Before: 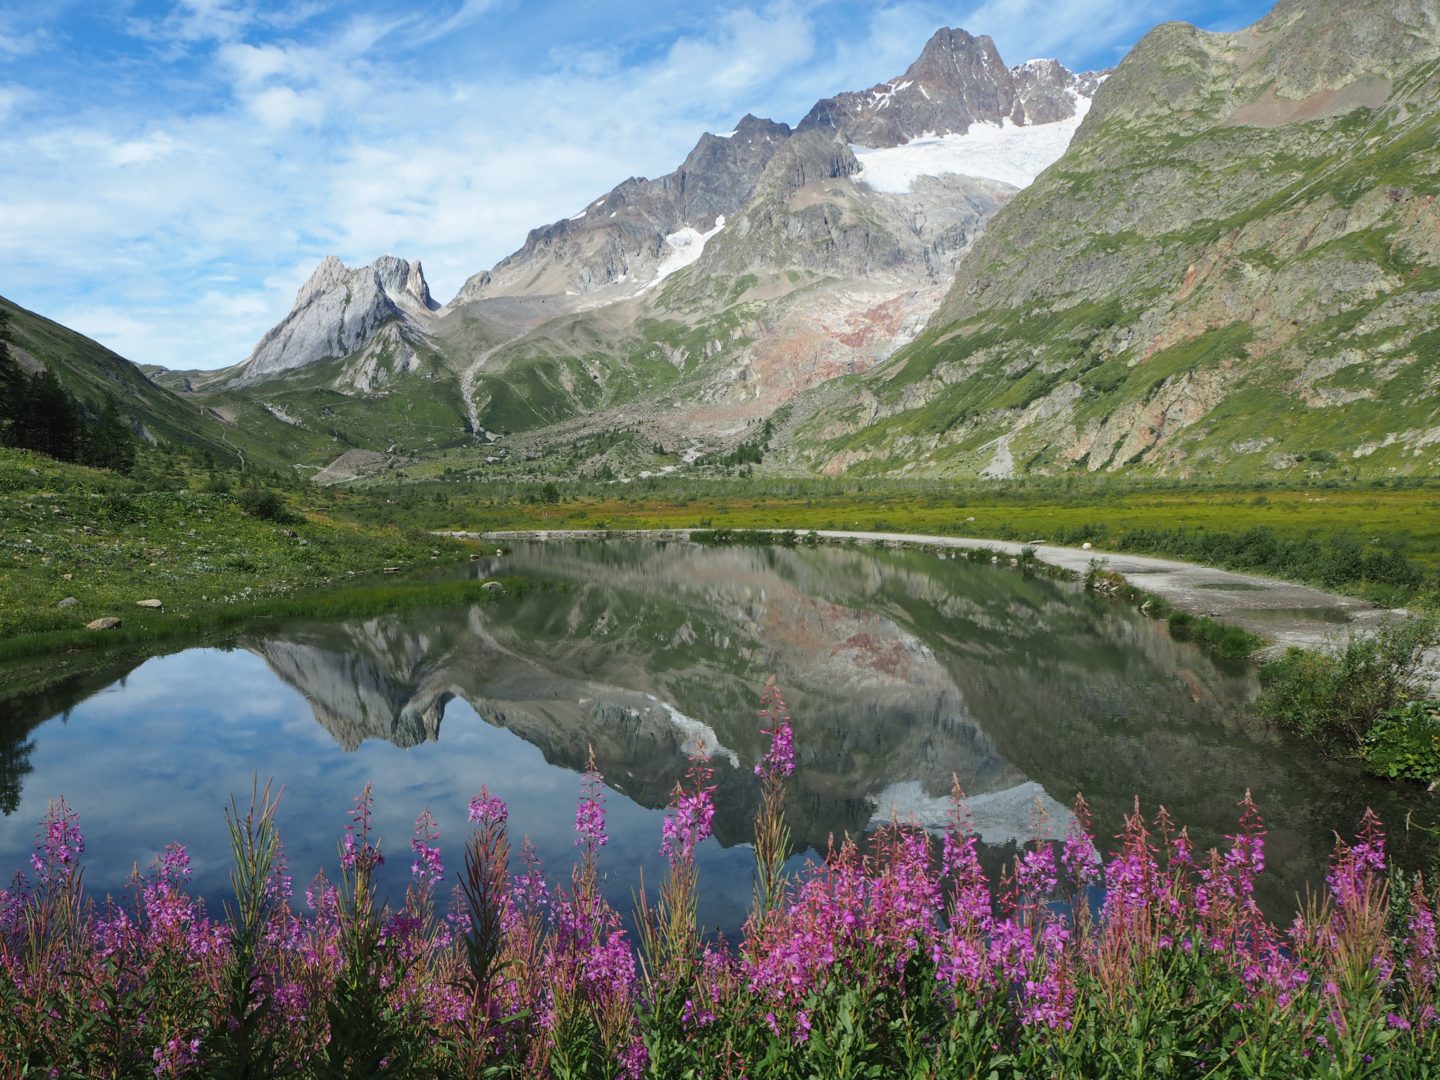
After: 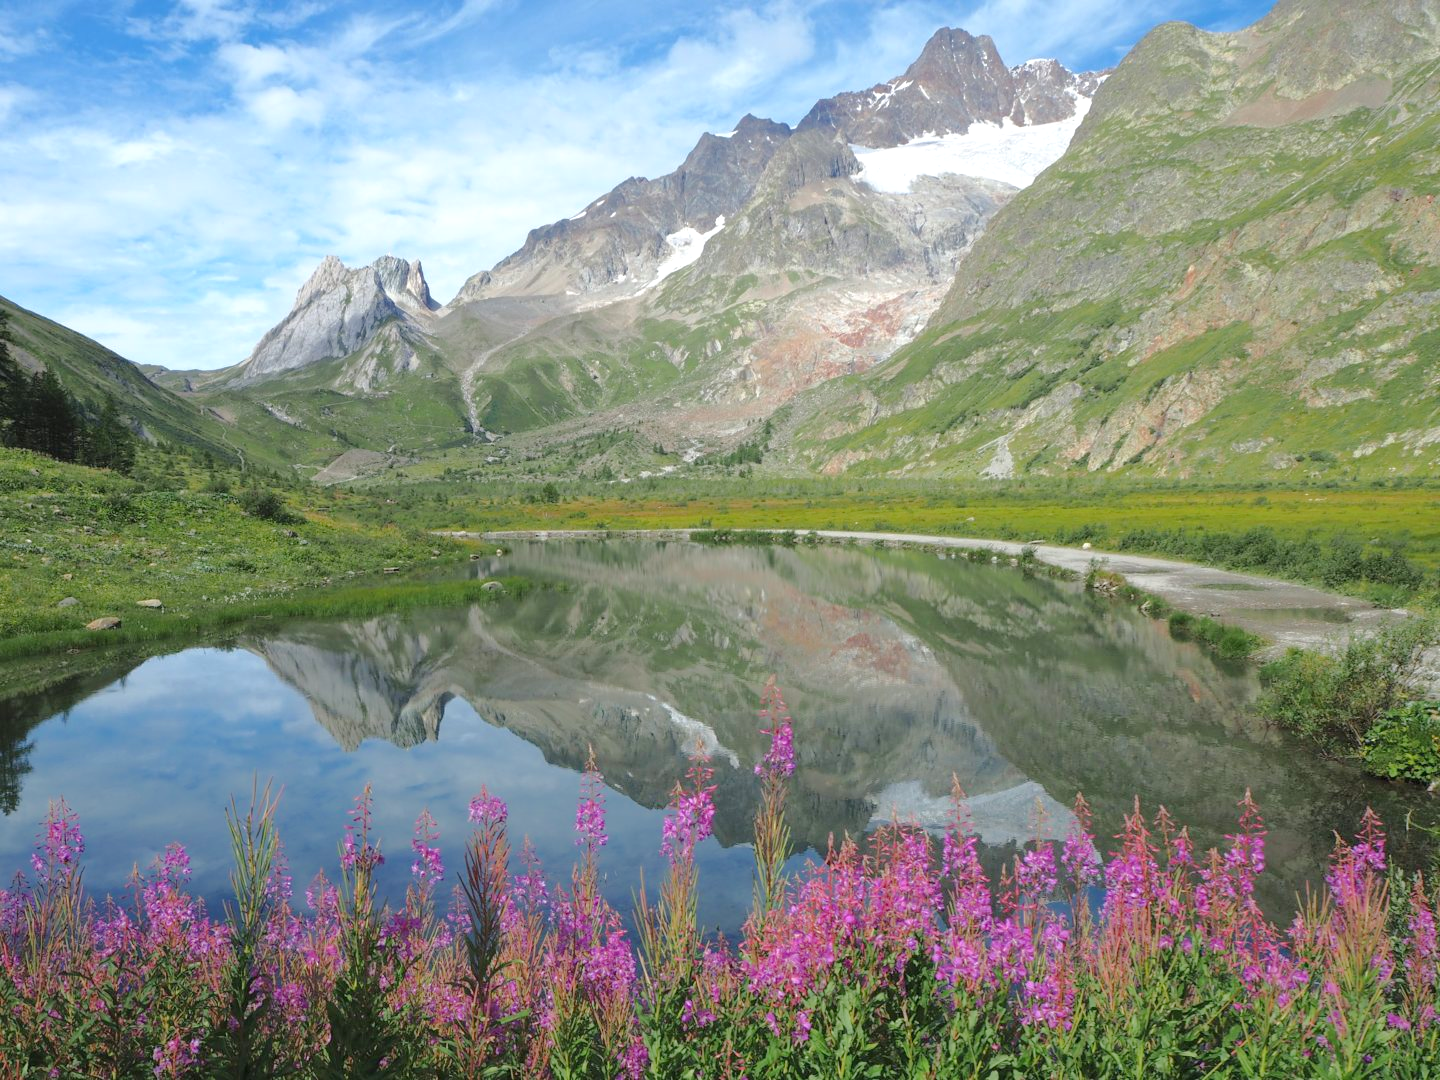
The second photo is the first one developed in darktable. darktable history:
exposure: black level correction 0, exposure 1.199 EV, compensate highlight preservation false
tone equalizer: -8 EV -0.015 EV, -7 EV 0.027 EV, -6 EV -0.006 EV, -5 EV 0.006 EV, -4 EV -0.035 EV, -3 EV -0.236 EV, -2 EV -0.638 EV, -1 EV -0.975 EV, +0 EV -0.955 EV, edges refinement/feathering 500, mask exposure compensation -1.57 EV, preserve details no
